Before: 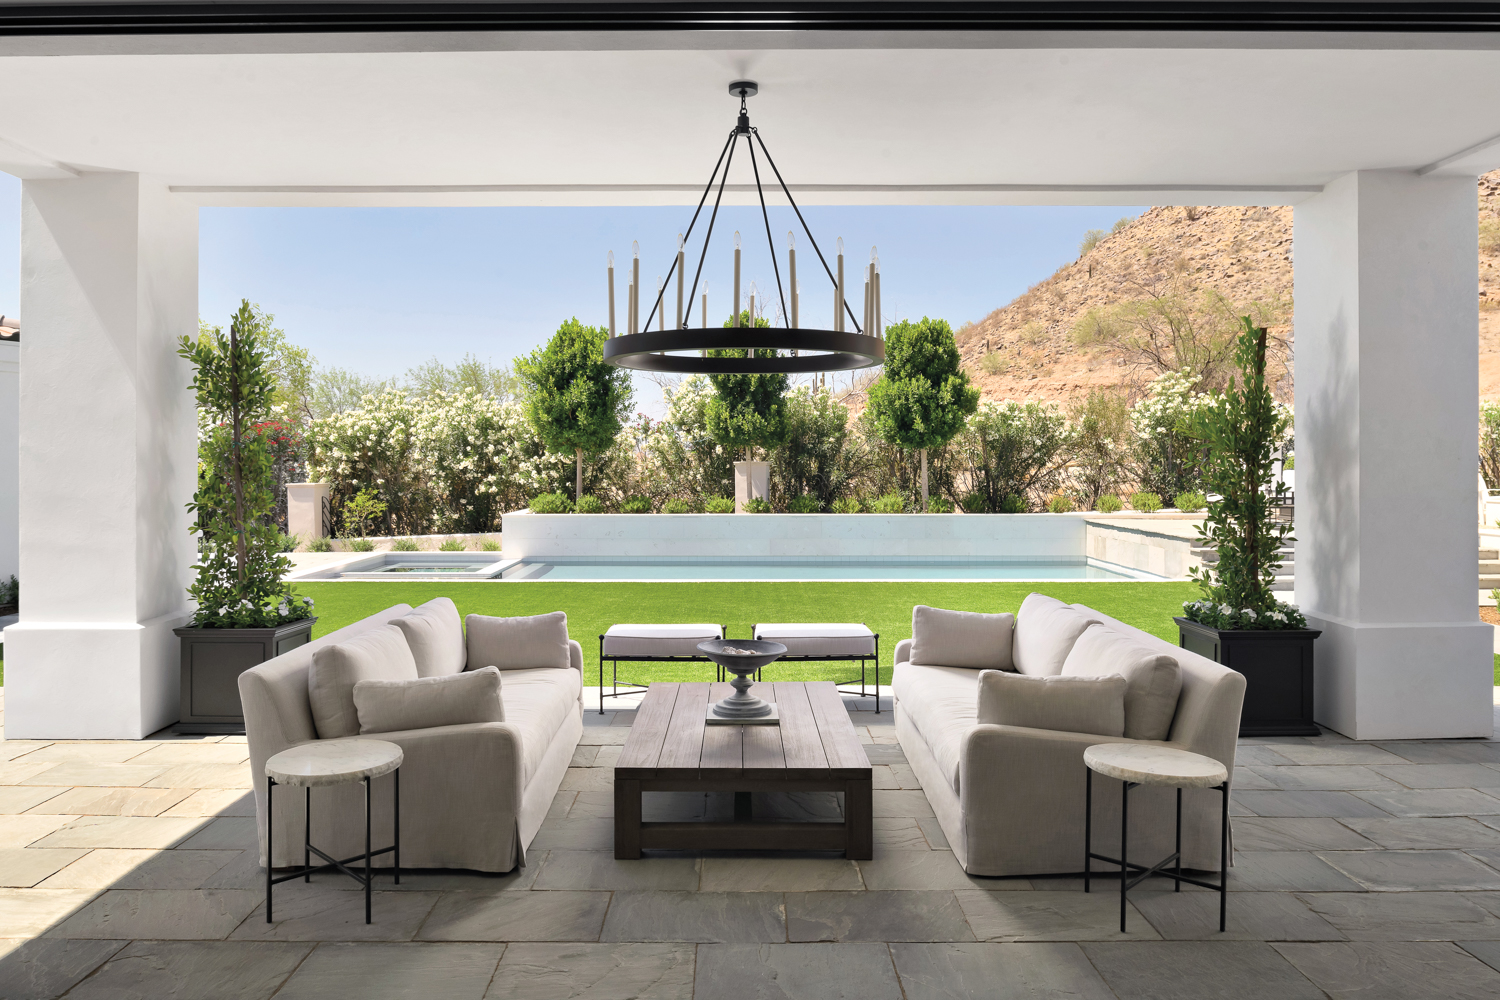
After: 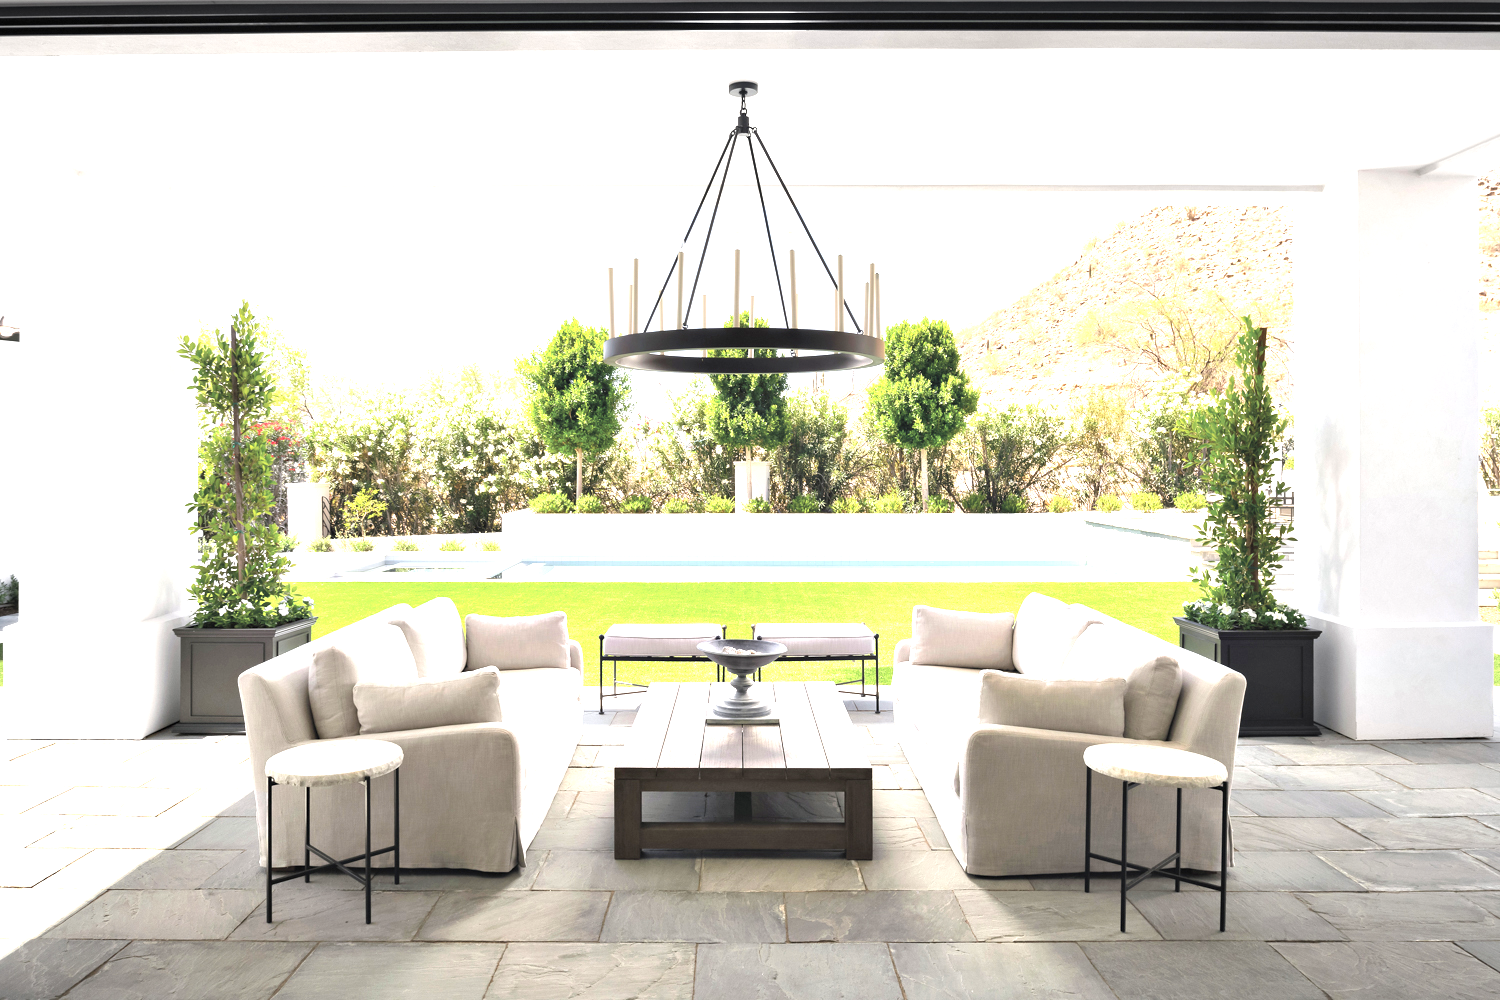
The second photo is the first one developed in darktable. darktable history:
exposure: black level correction 0, exposure 1.567 EV, compensate highlight preservation false
vignetting: fall-off start 71.94%, brightness -0.184, saturation -0.289
